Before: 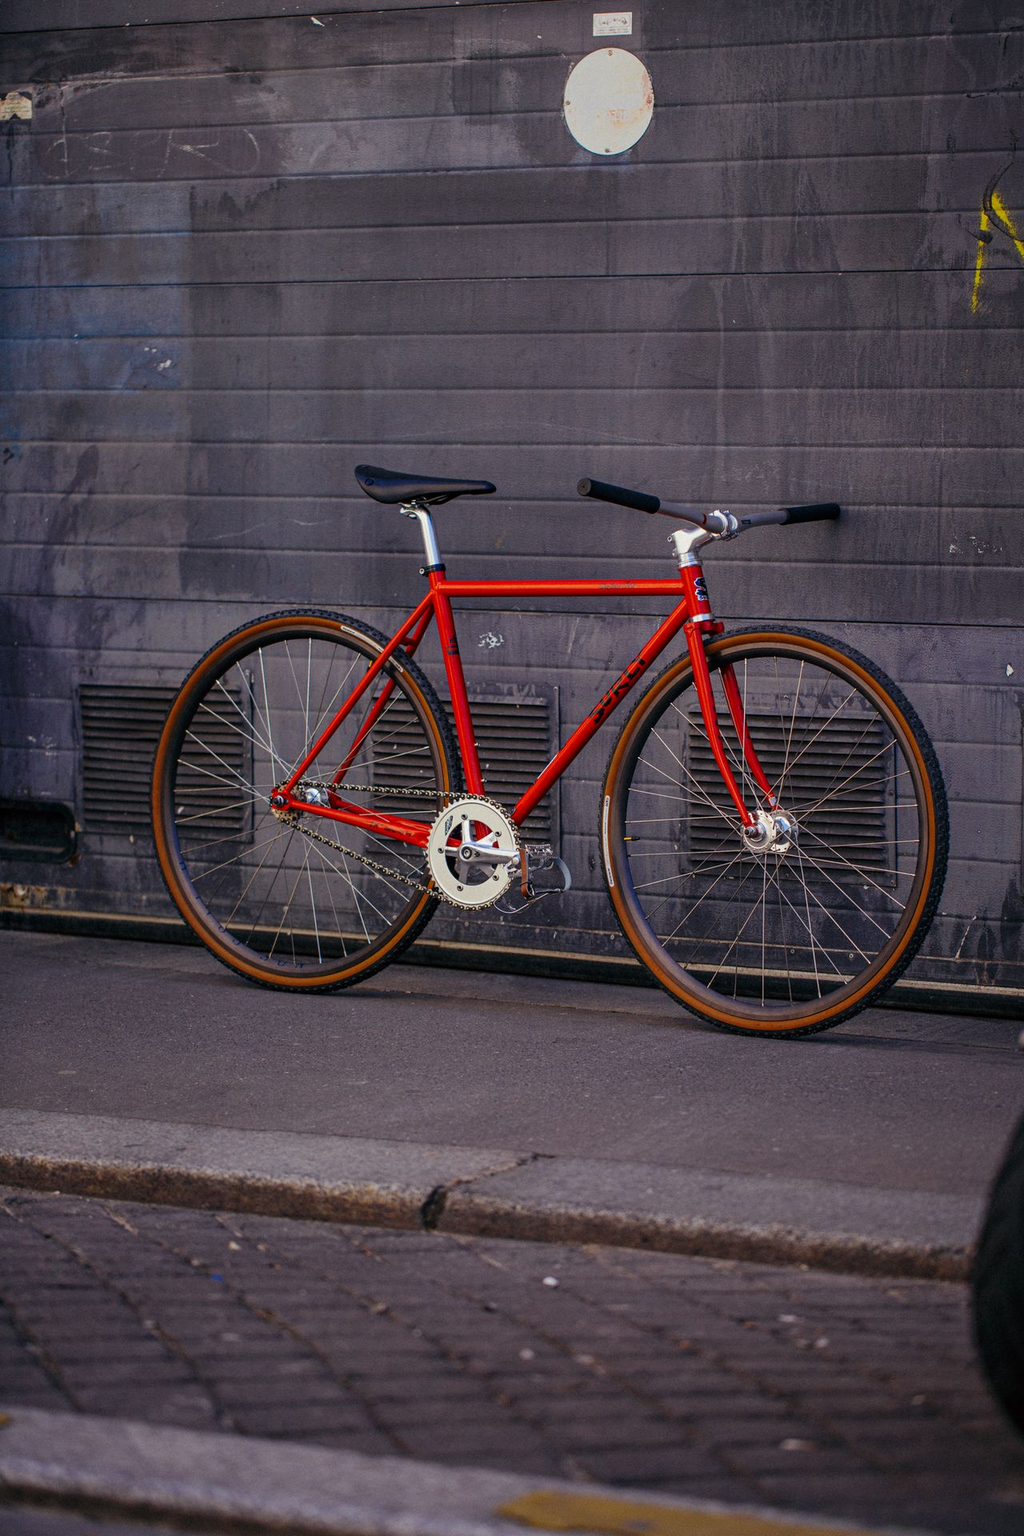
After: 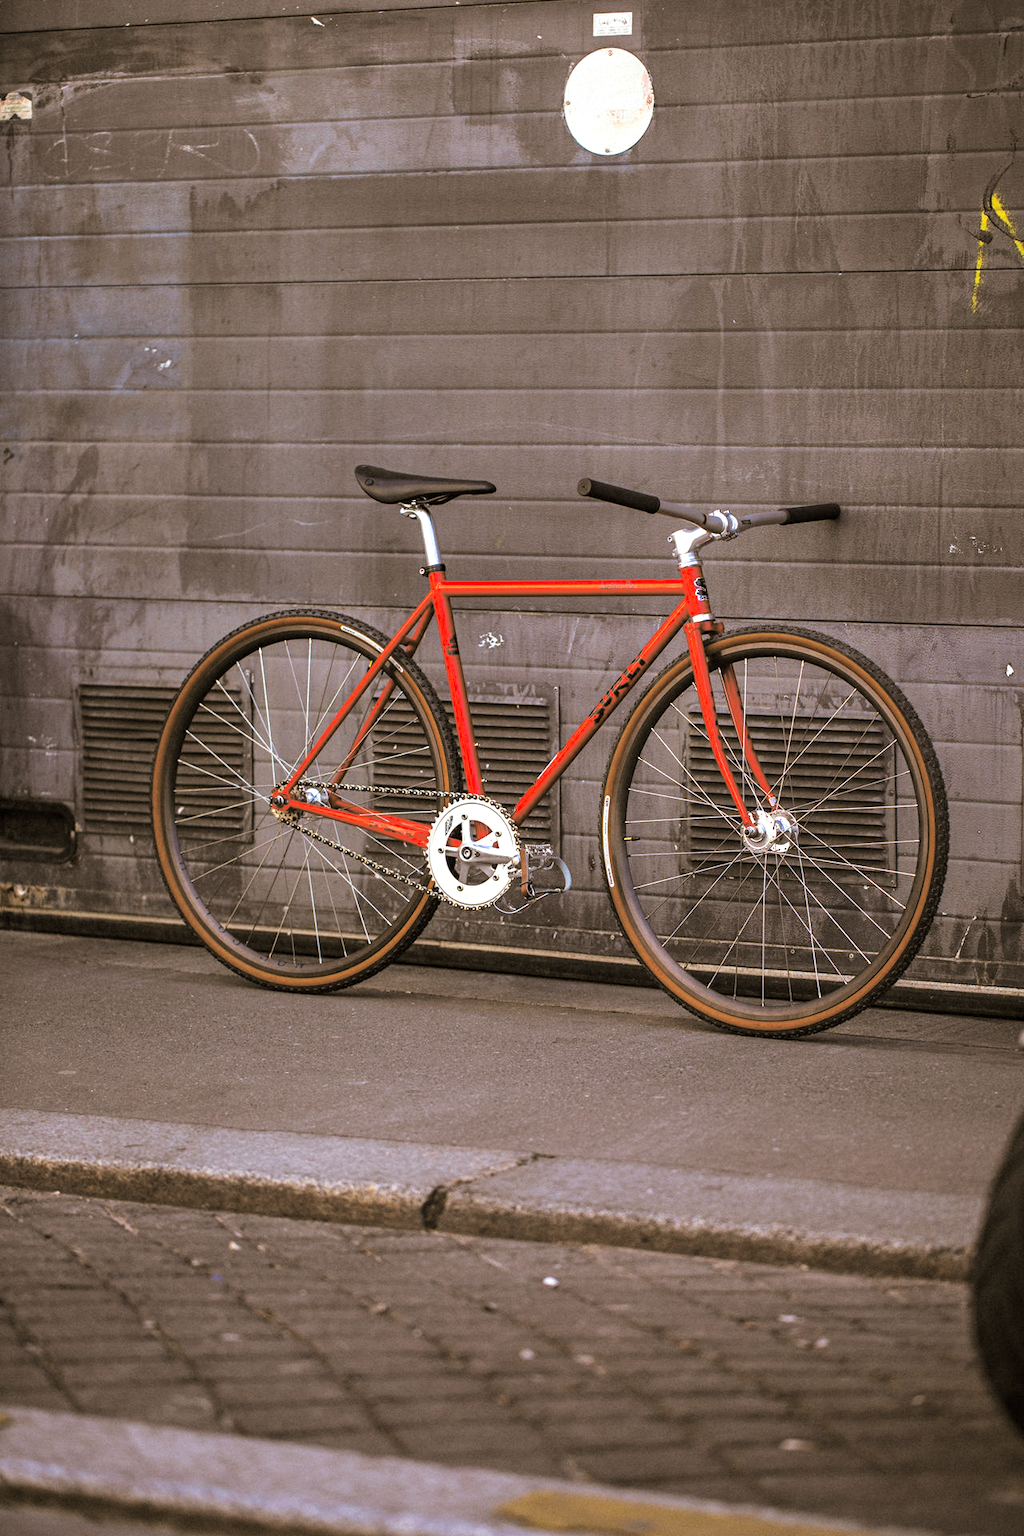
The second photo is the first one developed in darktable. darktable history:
split-toning: shadows › hue 37.98°, highlights › hue 185.58°, balance -55.261
exposure: black level correction 0, exposure 1 EV, compensate highlight preservation false
